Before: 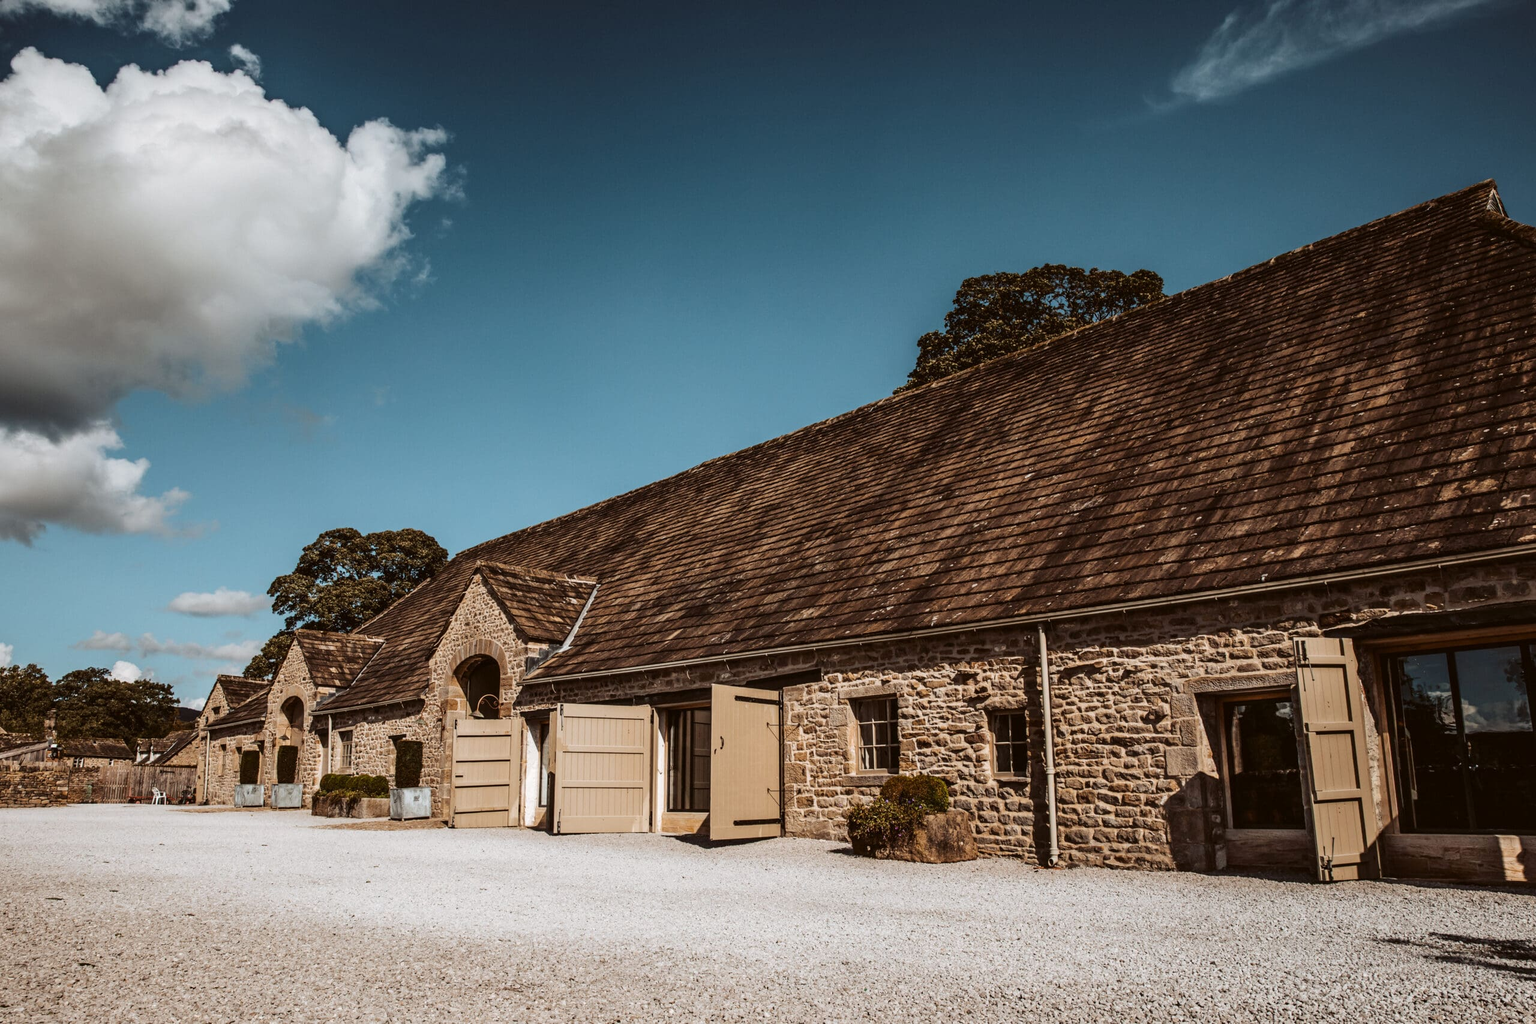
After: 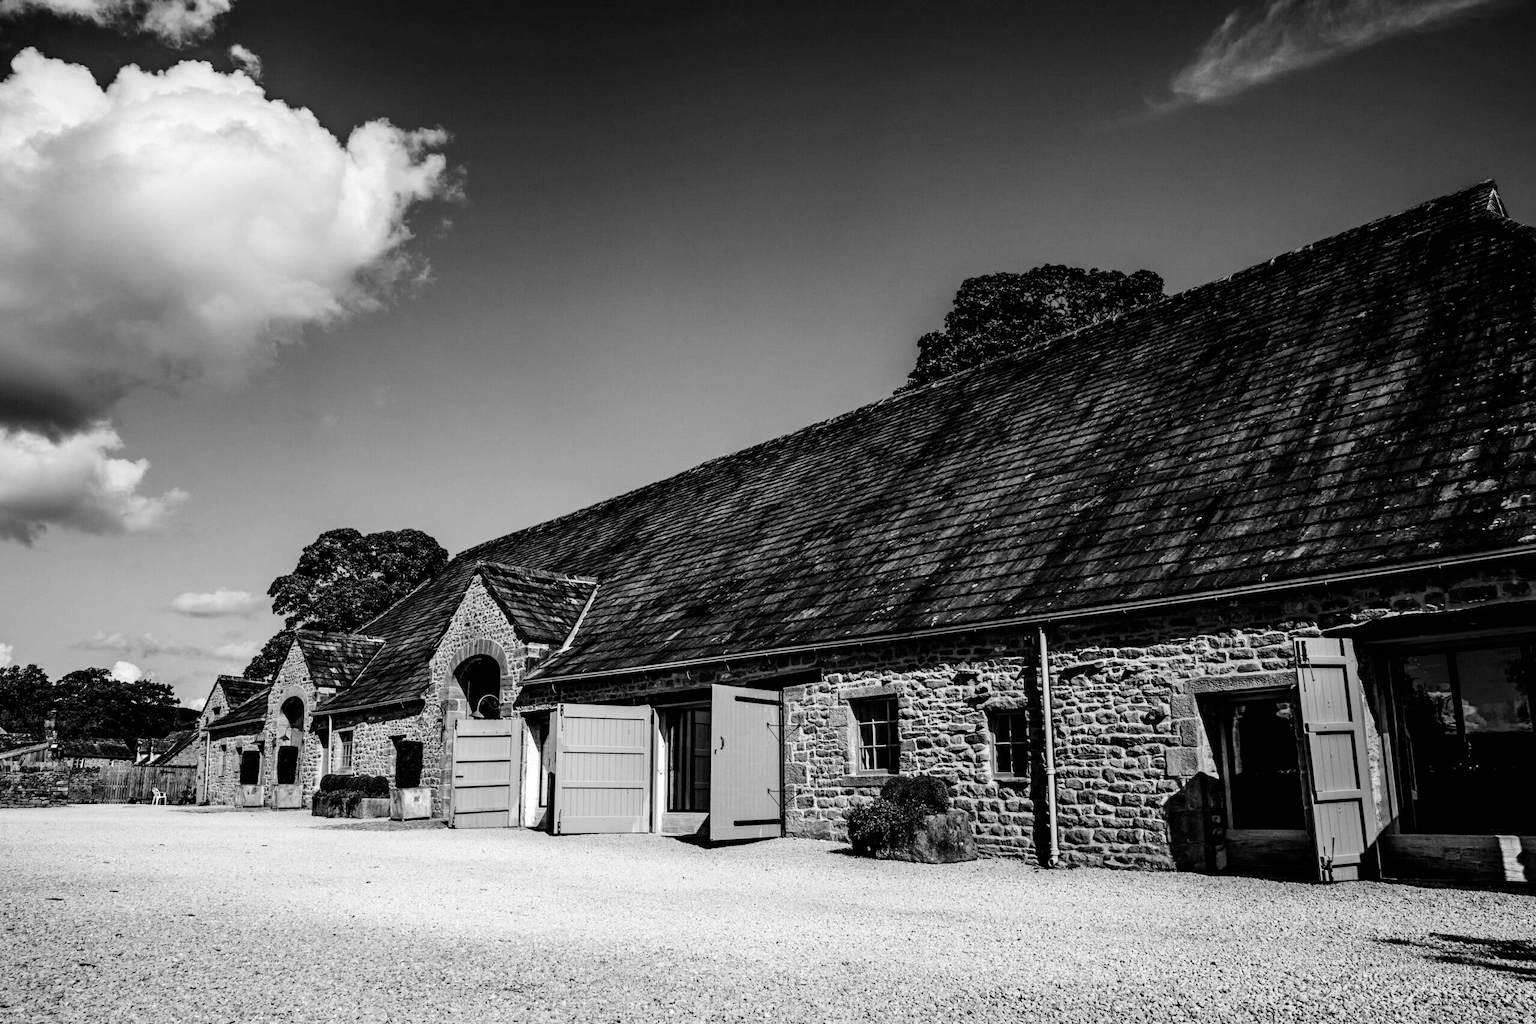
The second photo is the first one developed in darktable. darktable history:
filmic rgb: black relative exposure -8.2 EV, white relative exposure 2.2 EV, threshold 3 EV, hardness 7.11, latitude 75%, contrast 1.325, highlights saturation mix -2%, shadows ↔ highlights balance 30%, preserve chrominance RGB euclidean norm, color science v5 (2021), contrast in shadows safe, contrast in highlights safe, enable highlight reconstruction true
exposure: black level correction 0.001, compensate highlight preservation false
monochrome: on, module defaults
